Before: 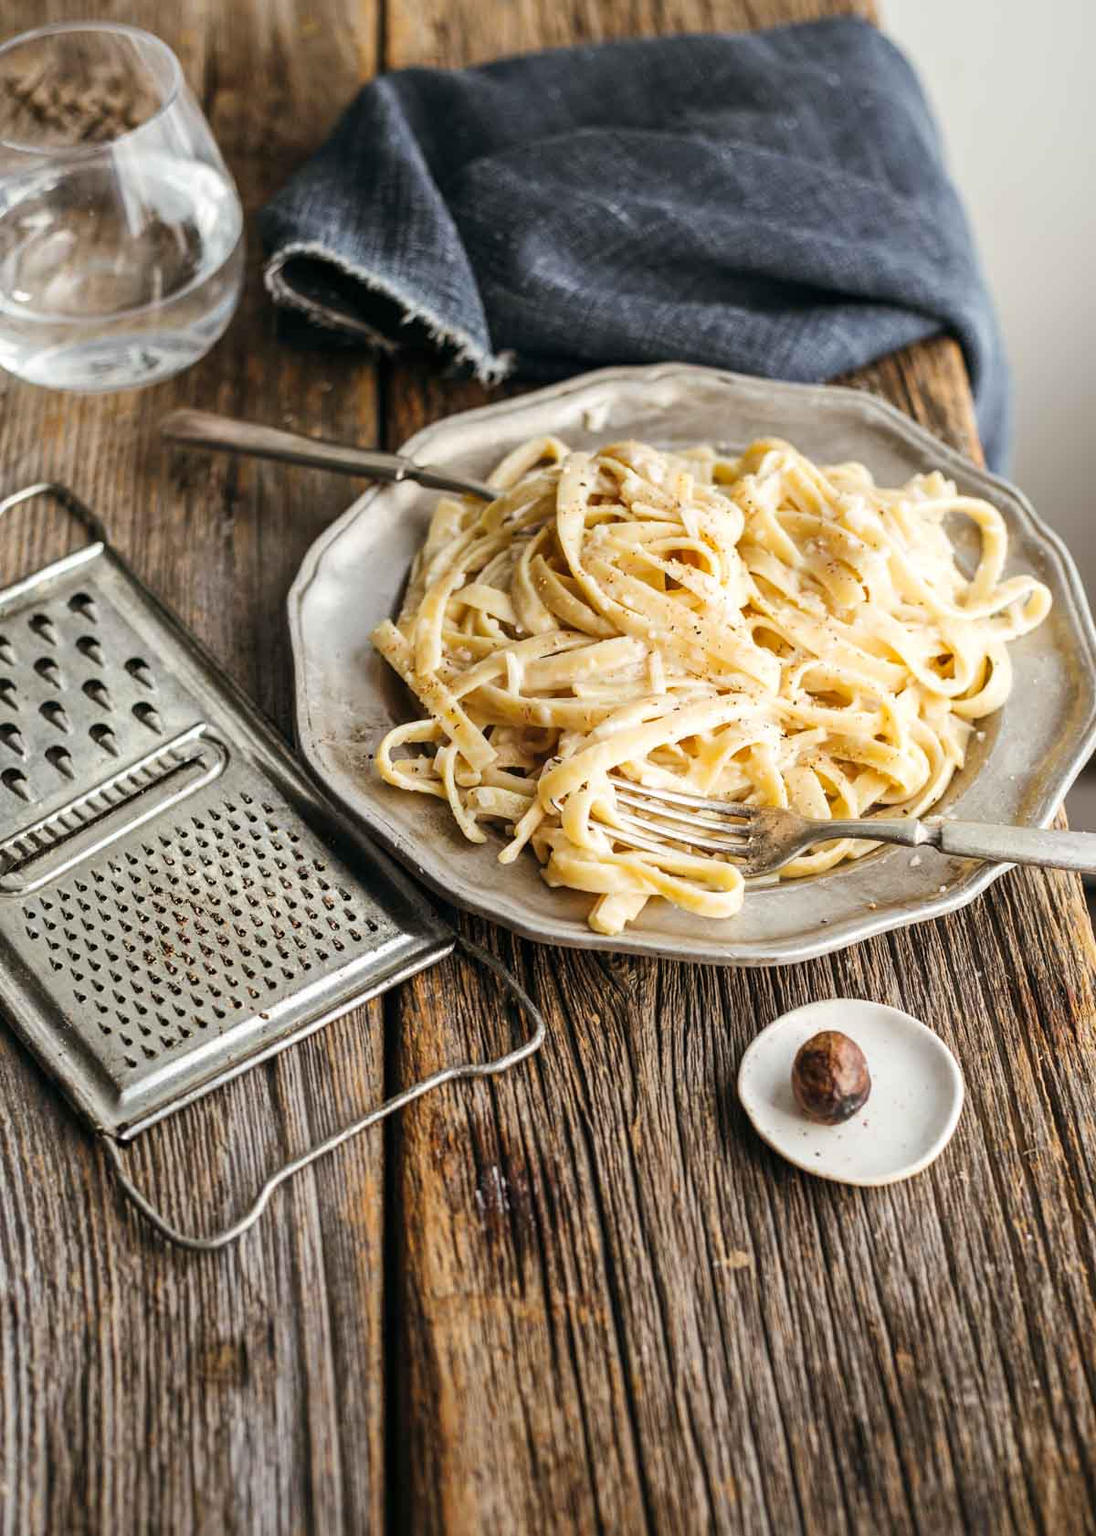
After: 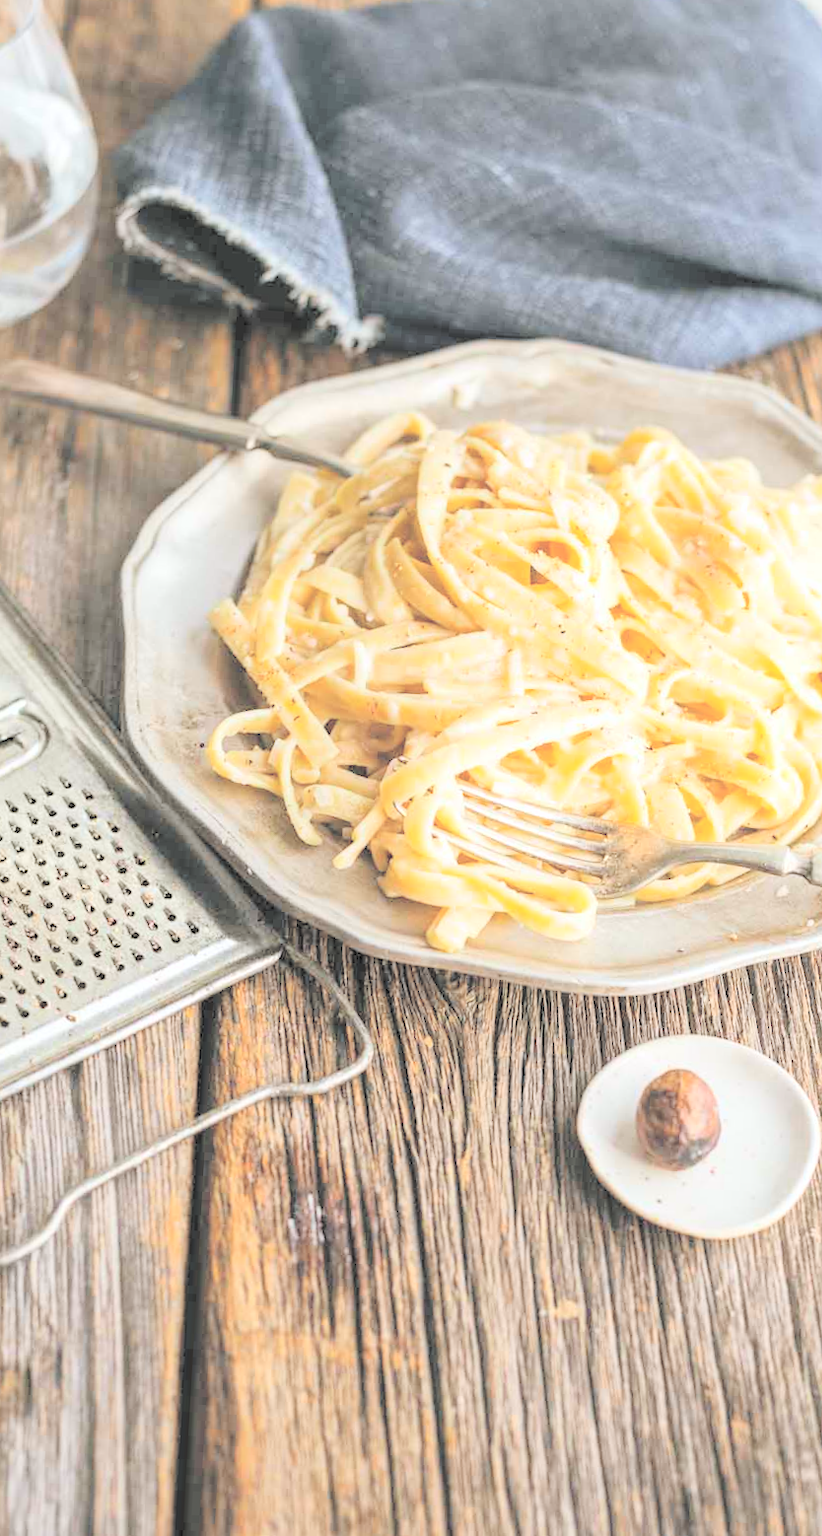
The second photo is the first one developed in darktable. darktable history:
crop and rotate: angle -3.27°, left 14.277%, top 0.028%, right 10.766%, bottom 0.028%
white balance: red 0.988, blue 1.017
rotate and perspective: automatic cropping off
exposure: exposure 0.014 EV, compensate highlight preservation false
contrast brightness saturation: brightness 1
